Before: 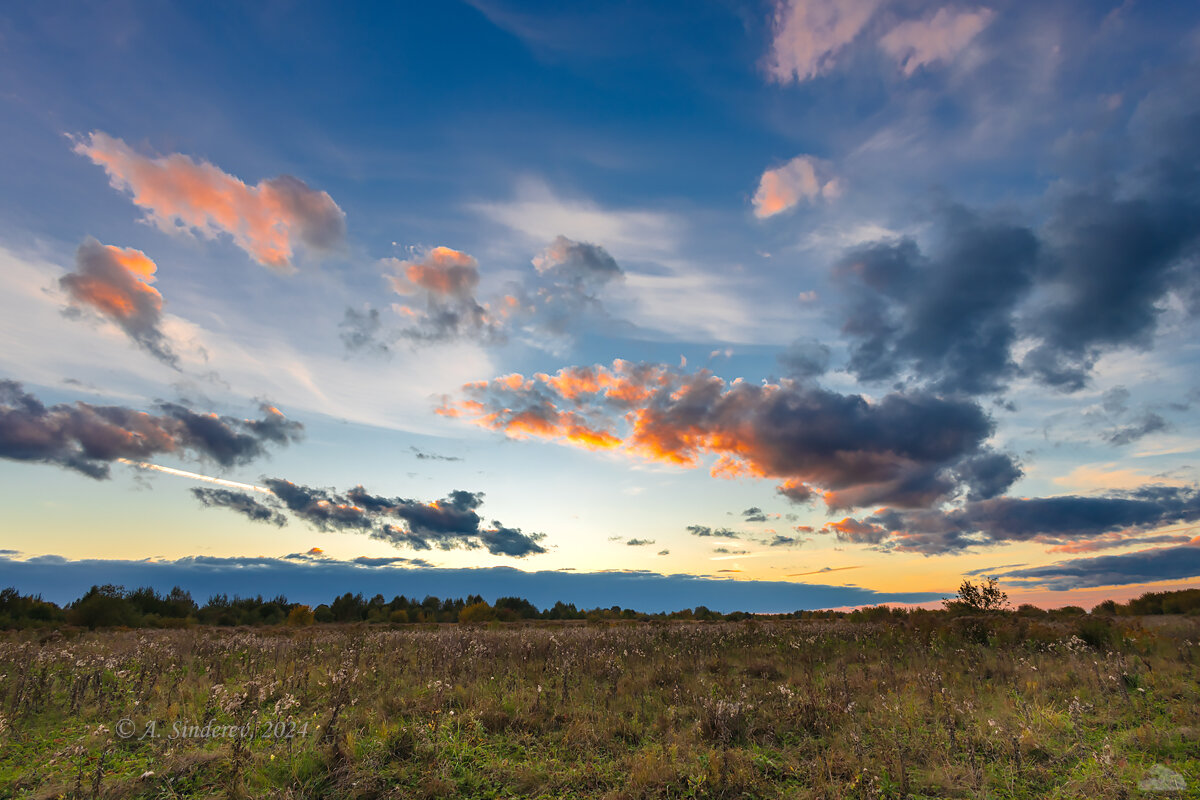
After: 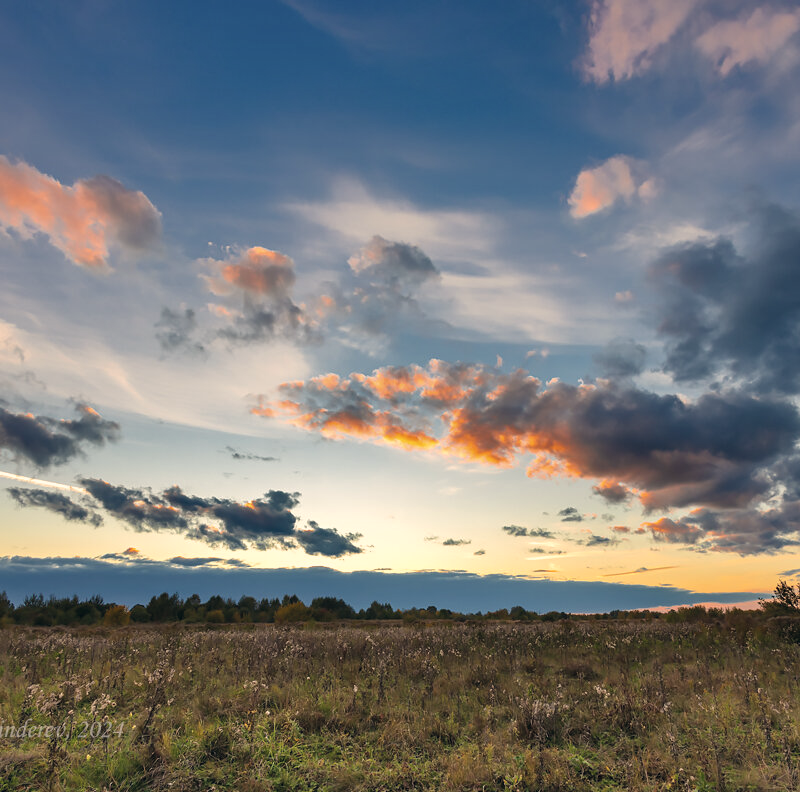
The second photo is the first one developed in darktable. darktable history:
color correction: highlights a* 2.9, highlights b* 5.03, shadows a* -2.75, shadows b* -4.9, saturation 0.813
crop: left 15.396%, right 17.833%
color calibration: x 0.334, y 0.347, temperature 5453.15 K
shadows and highlights: soften with gaussian
